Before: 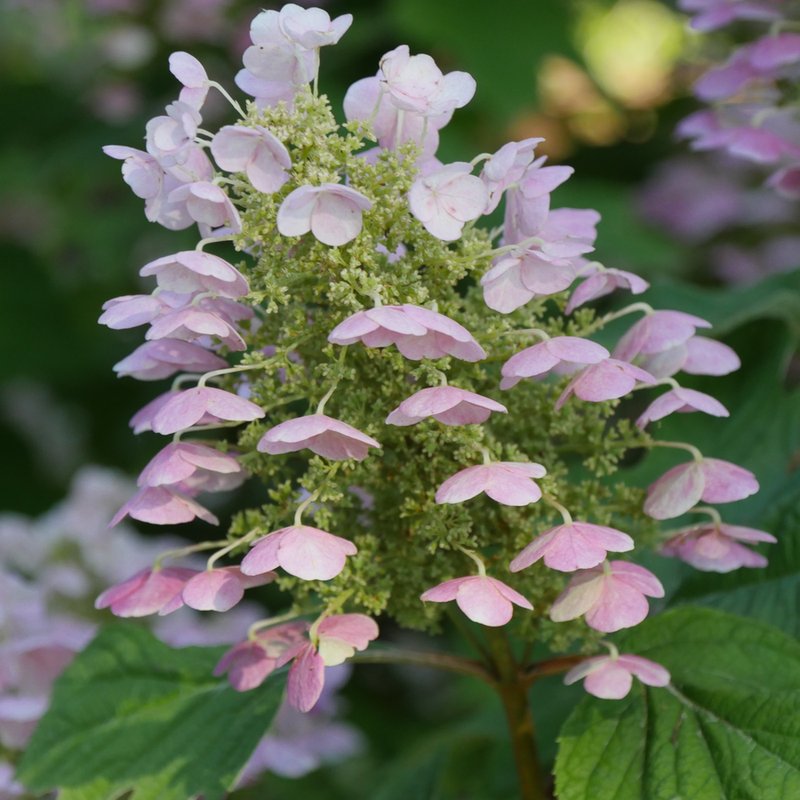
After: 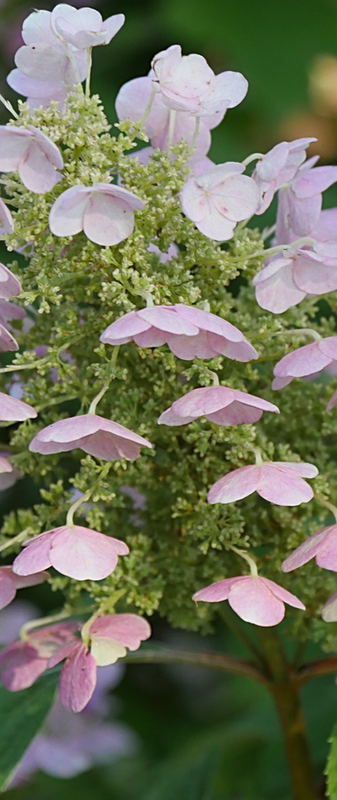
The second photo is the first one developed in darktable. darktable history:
crop: left 28.583%, right 29.231%
sharpen: on, module defaults
tone equalizer: on, module defaults
